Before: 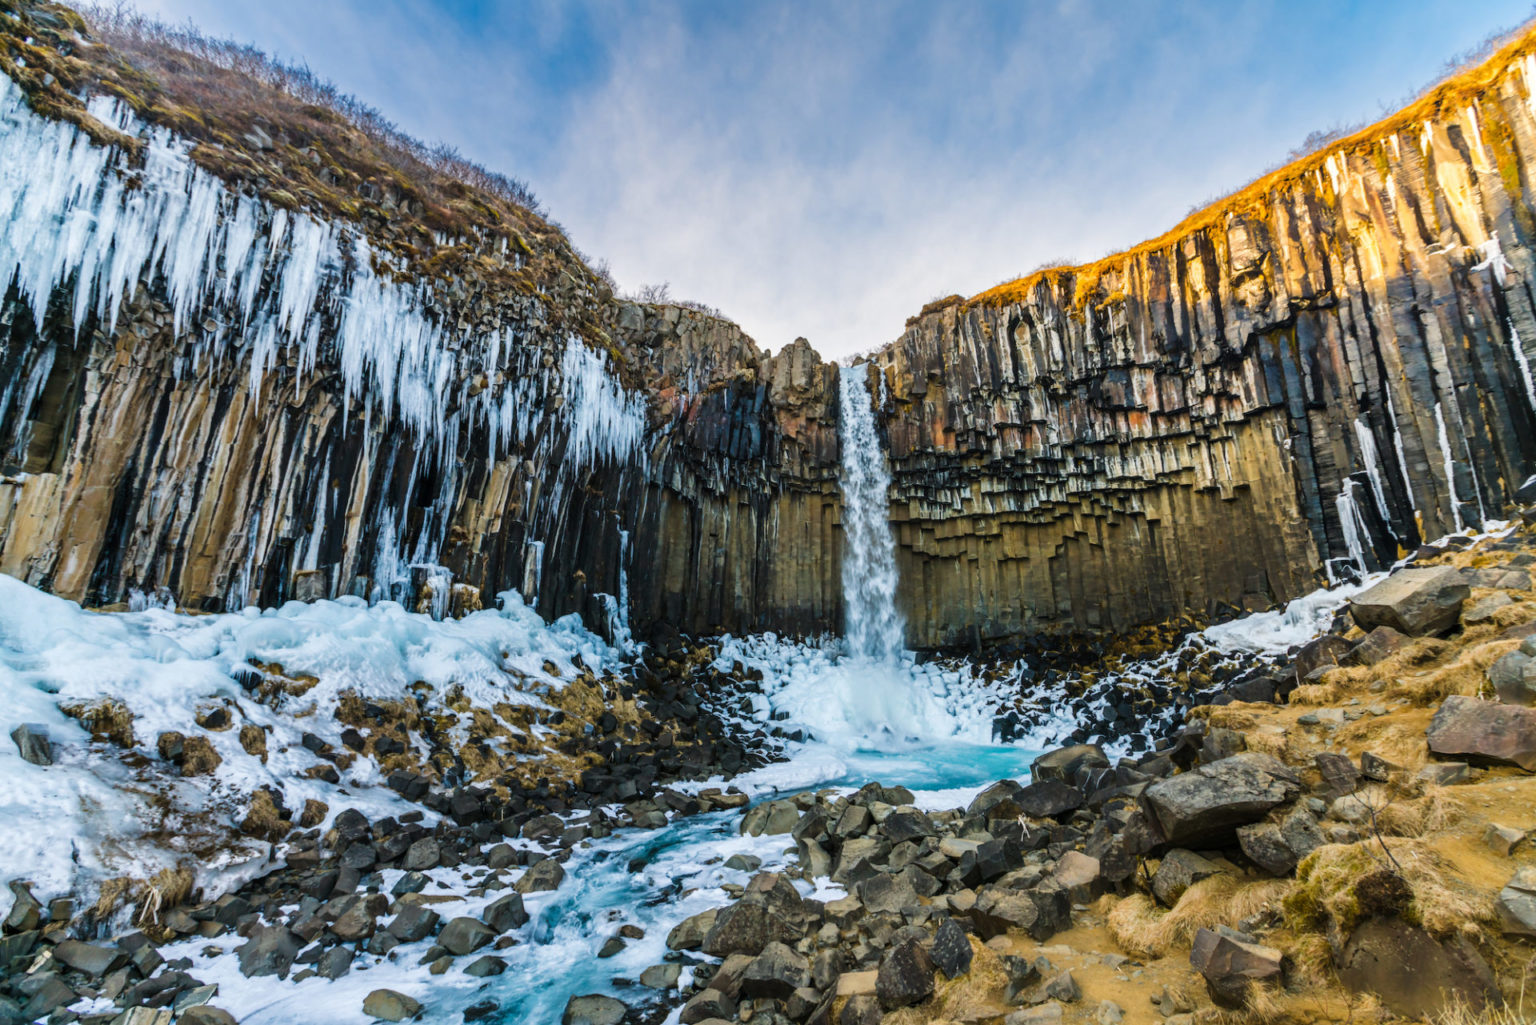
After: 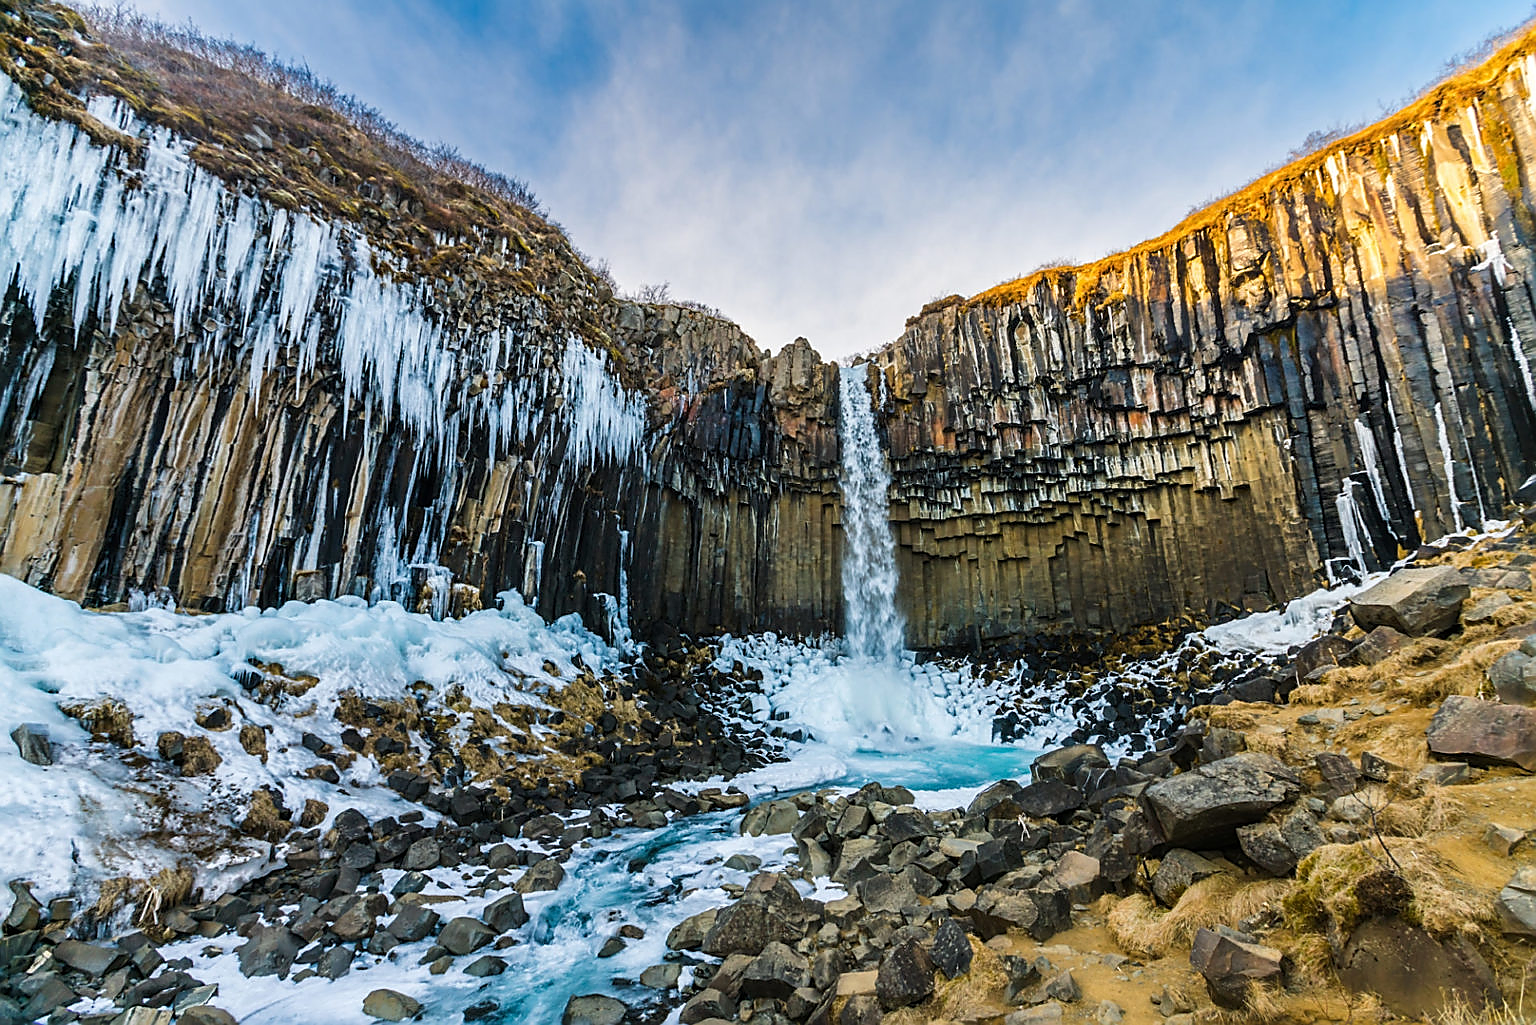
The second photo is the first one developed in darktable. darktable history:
sharpen: radius 1.347, amount 1.248, threshold 0.615
